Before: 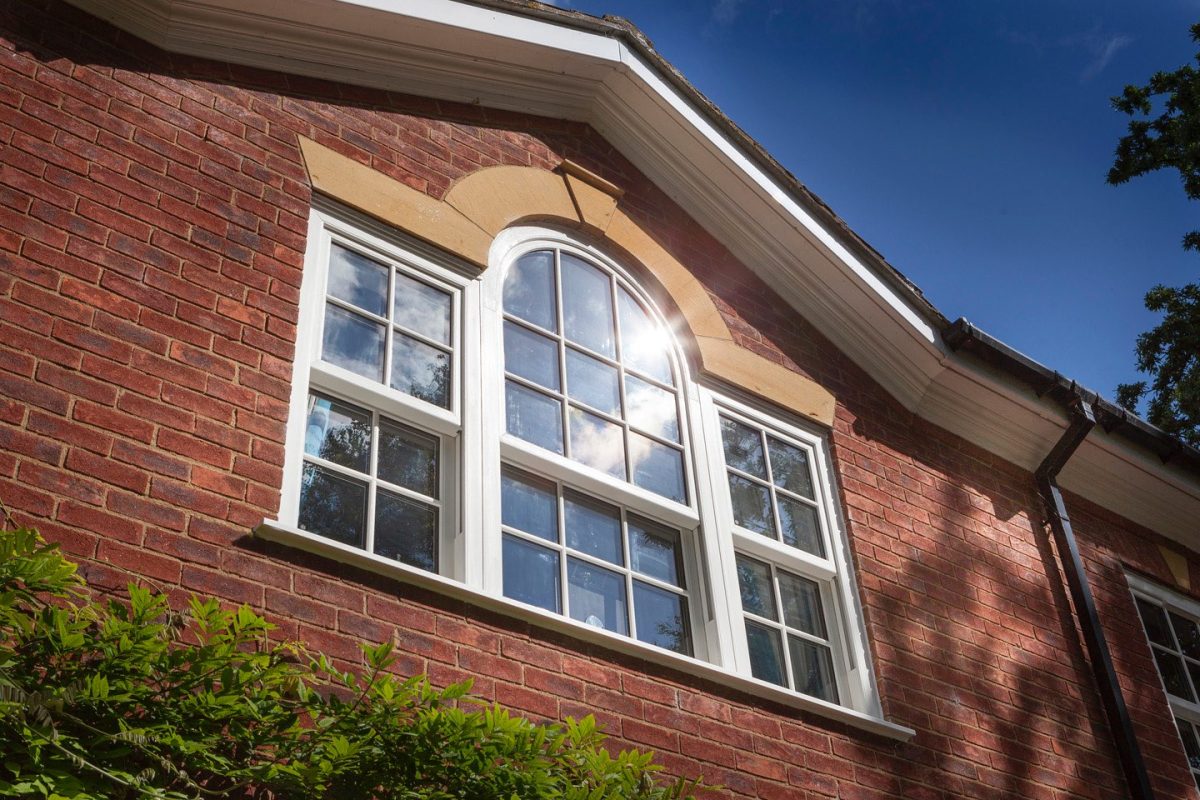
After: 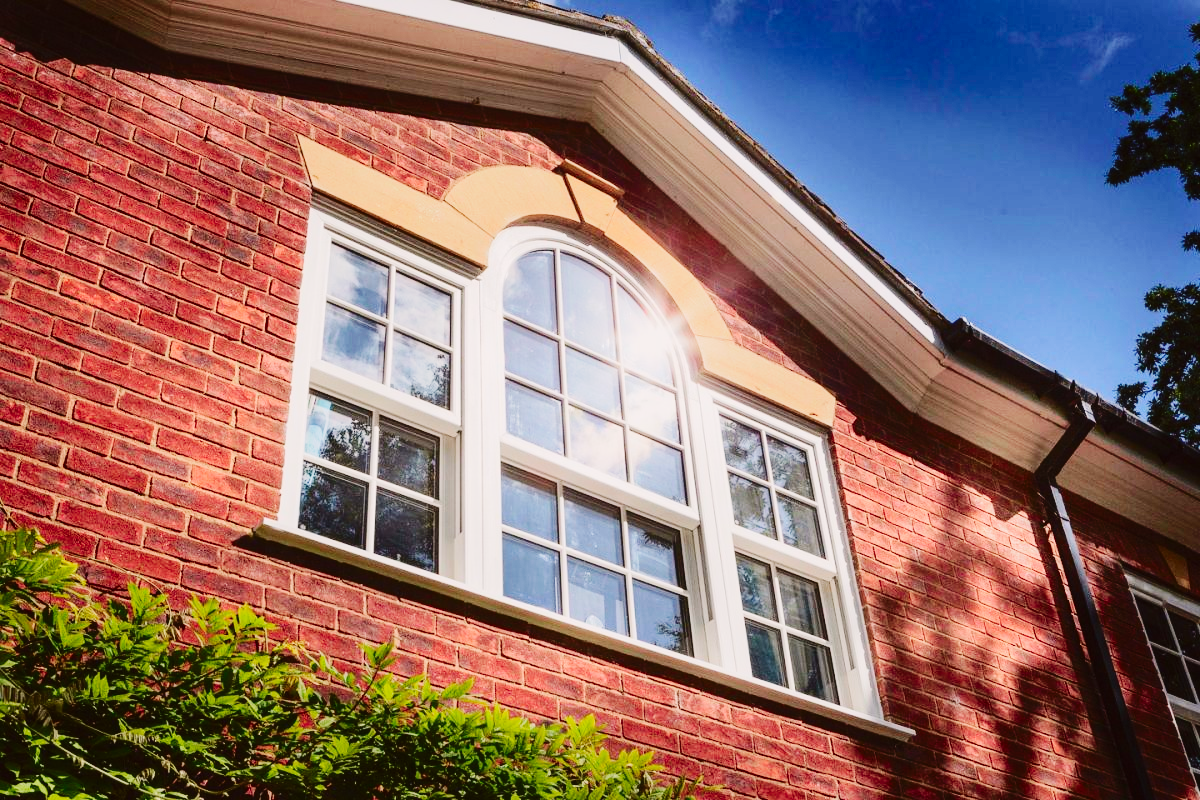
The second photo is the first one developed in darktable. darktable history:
tone curve: curves: ch0 [(0, 0.019) (0.204, 0.162) (0.491, 0.519) (0.748, 0.765) (1, 0.919)]; ch1 [(0, 0) (0.179, 0.173) (0.322, 0.32) (0.442, 0.447) (0.496, 0.504) (0.566, 0.585) (0.761, 0.803) (1, 1)]; ch2 [(0, 0) (0.434, 0.447) (0.483, 0.487) (0.555, 0.563) (0.697, 0.68) (1, 1)], color space Lab, independent channels, preserve colors none
exposure: black level correction 0.001, exposure 0.499 EV, compensate highlight preservation false
base curve: curves: ch0 [(0, 0) (0.036, 0.025) (0.121, 0.166) (0.206, 0.329) (0.605, 0.79) (1, 1)], preserve colors none
